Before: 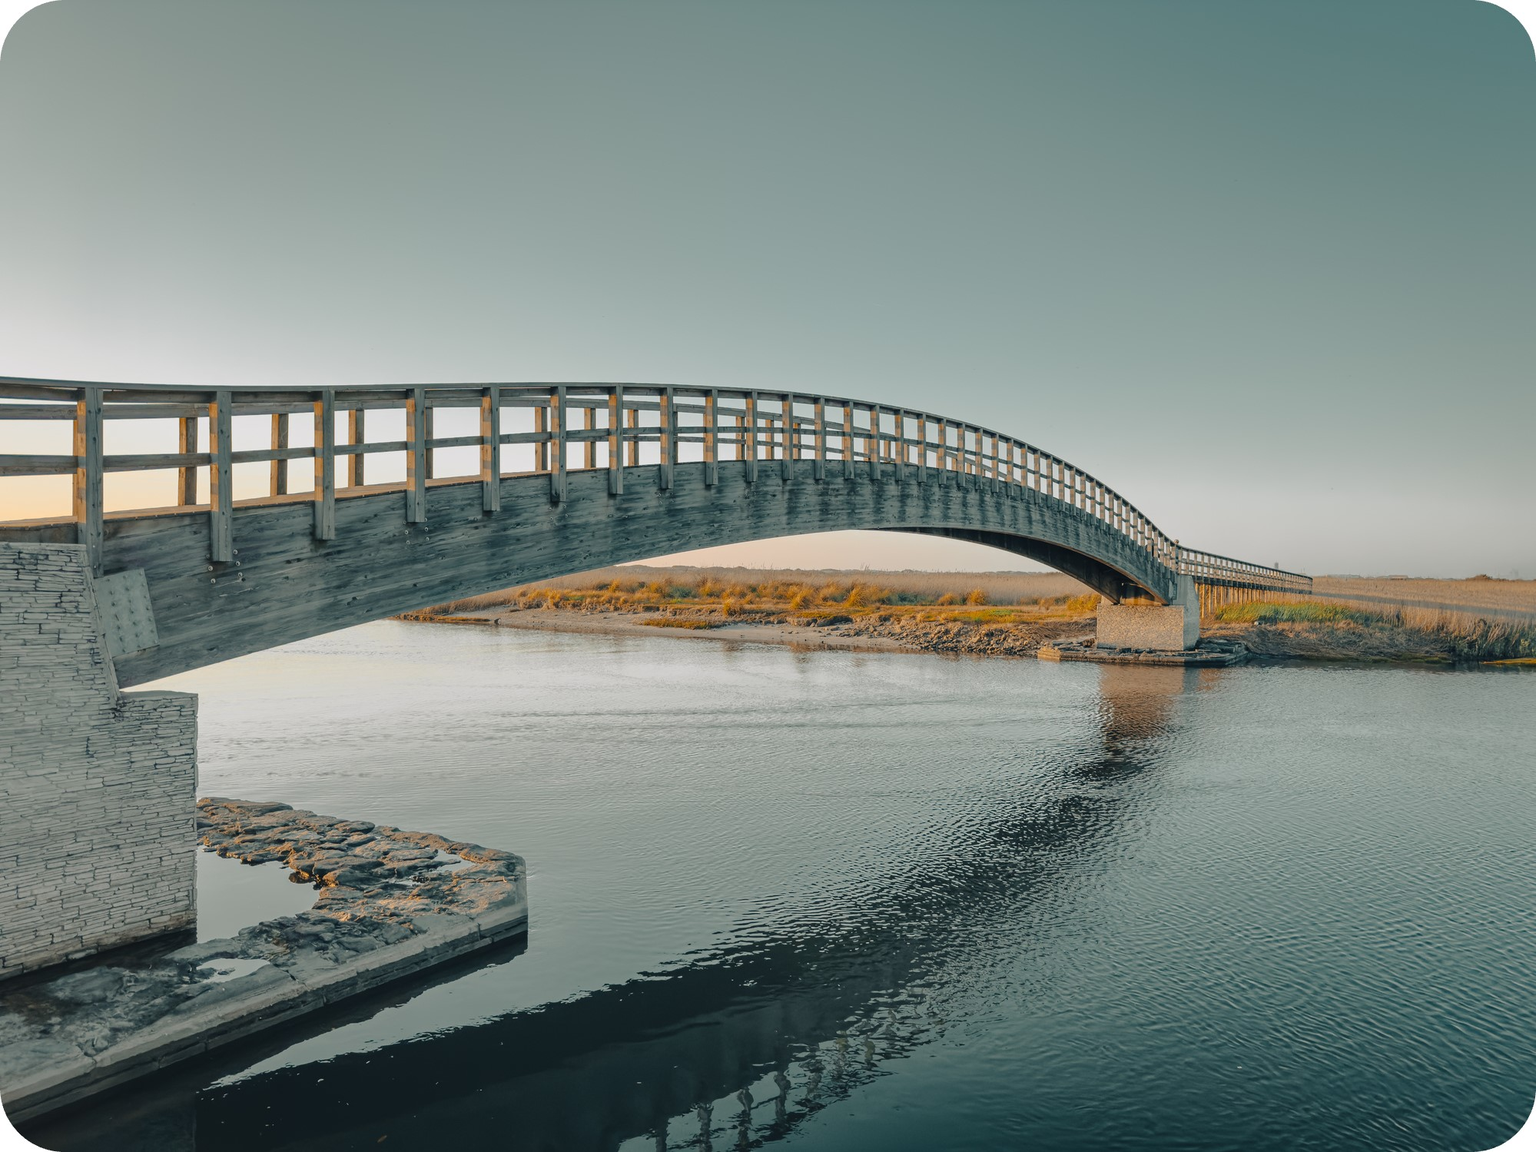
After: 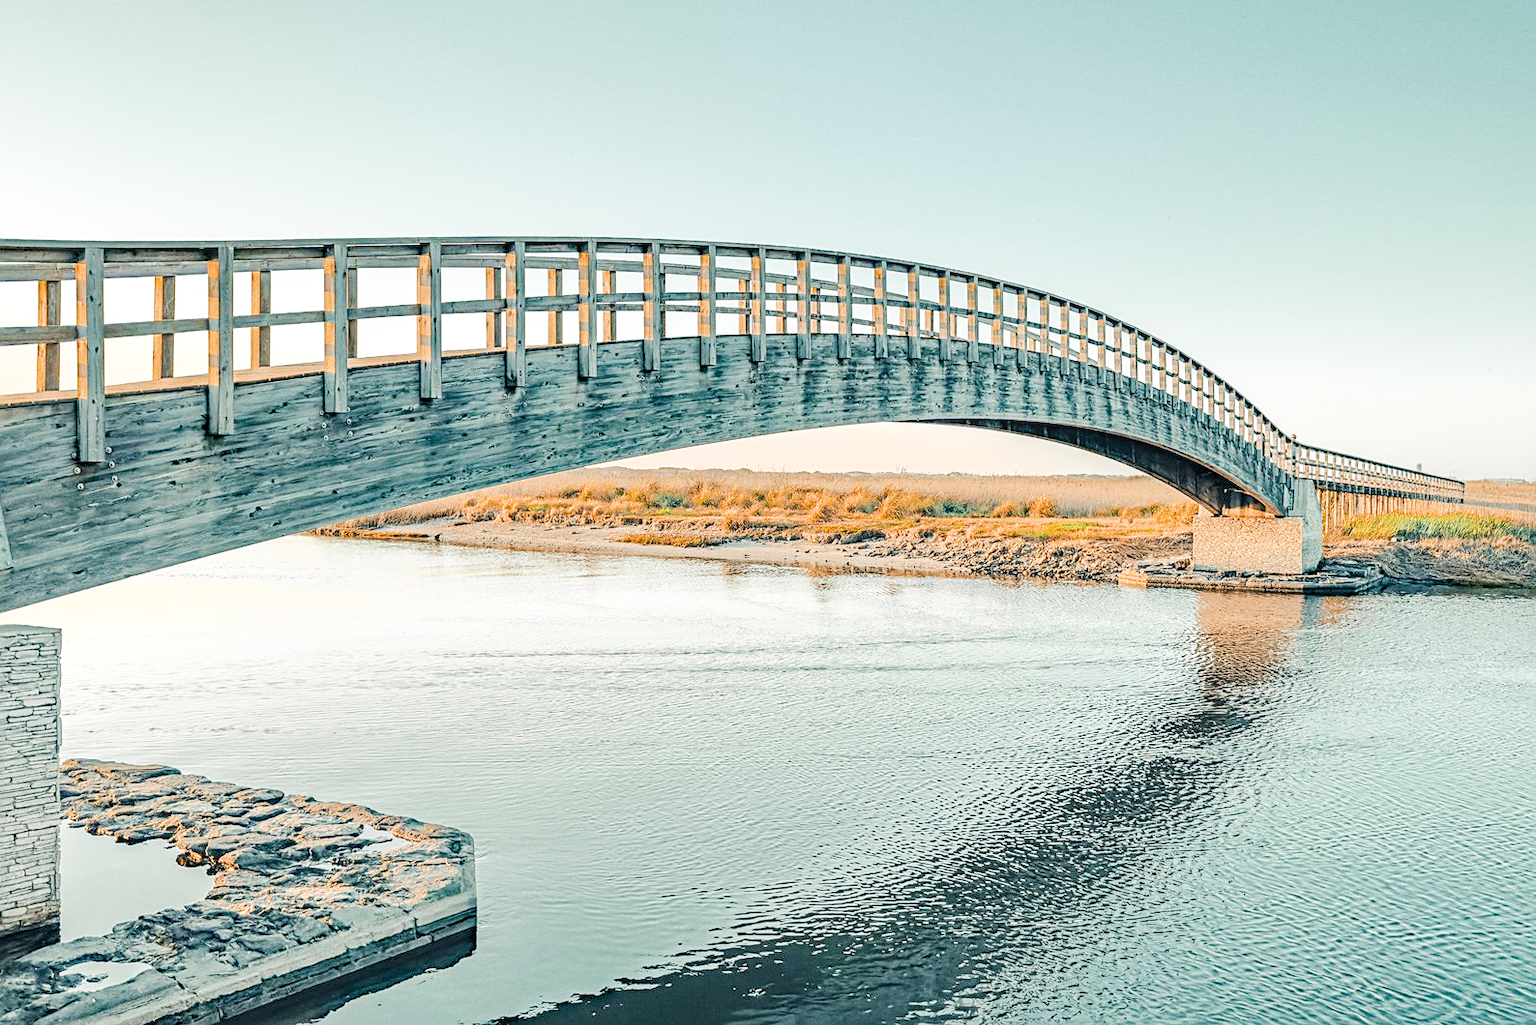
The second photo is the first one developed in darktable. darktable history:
local contrast: on, module defaults
filmic rgb: black relative exposure -7.65 EV, white relative exposure 4.56 EV, hardness 3.61
sharpen: on, module defaults
exposure: black level correction 0, exposure 2.088 EV, compensate exposure bias true, compensate highlight preservation false
haze removal: strength 0.42, compatibility mode true, adaptive false
contrast brightness saturation: saturation -0.05
crop: left 9.712%, top 16.928%, right 10.845%, bottom 12.332%
grain: coarseness 0.09 ISO, strength 16.61%
